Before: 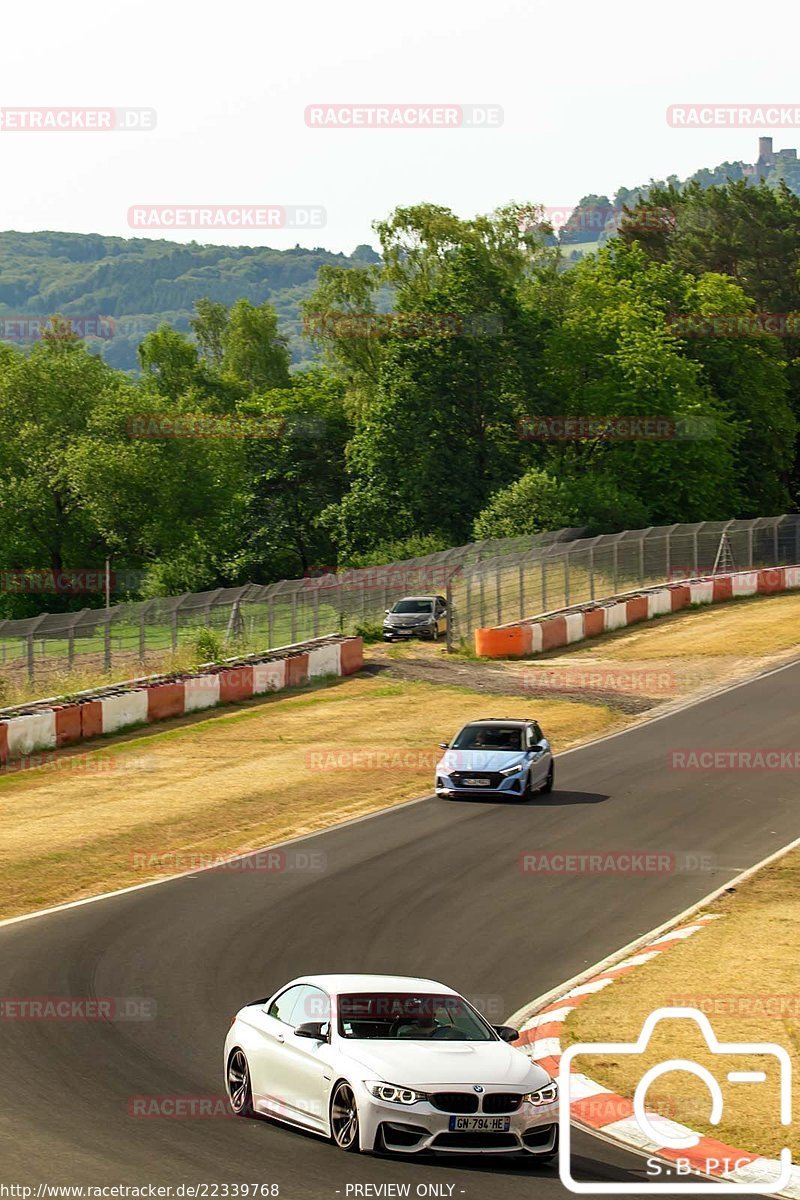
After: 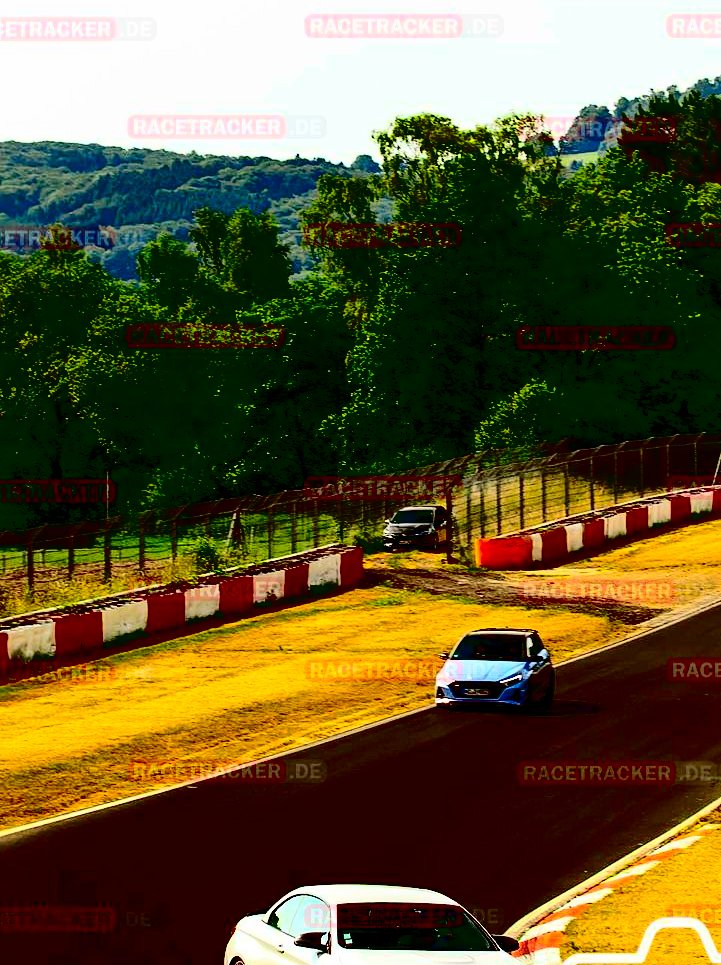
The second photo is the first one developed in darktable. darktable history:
crop: top 7.52%, right 9.845%, bottom 12.028%
contrast brightness saturation: contrast 0.782, brightness -0.997, saturation 0.982
shadows and highlights: on, module defaults
